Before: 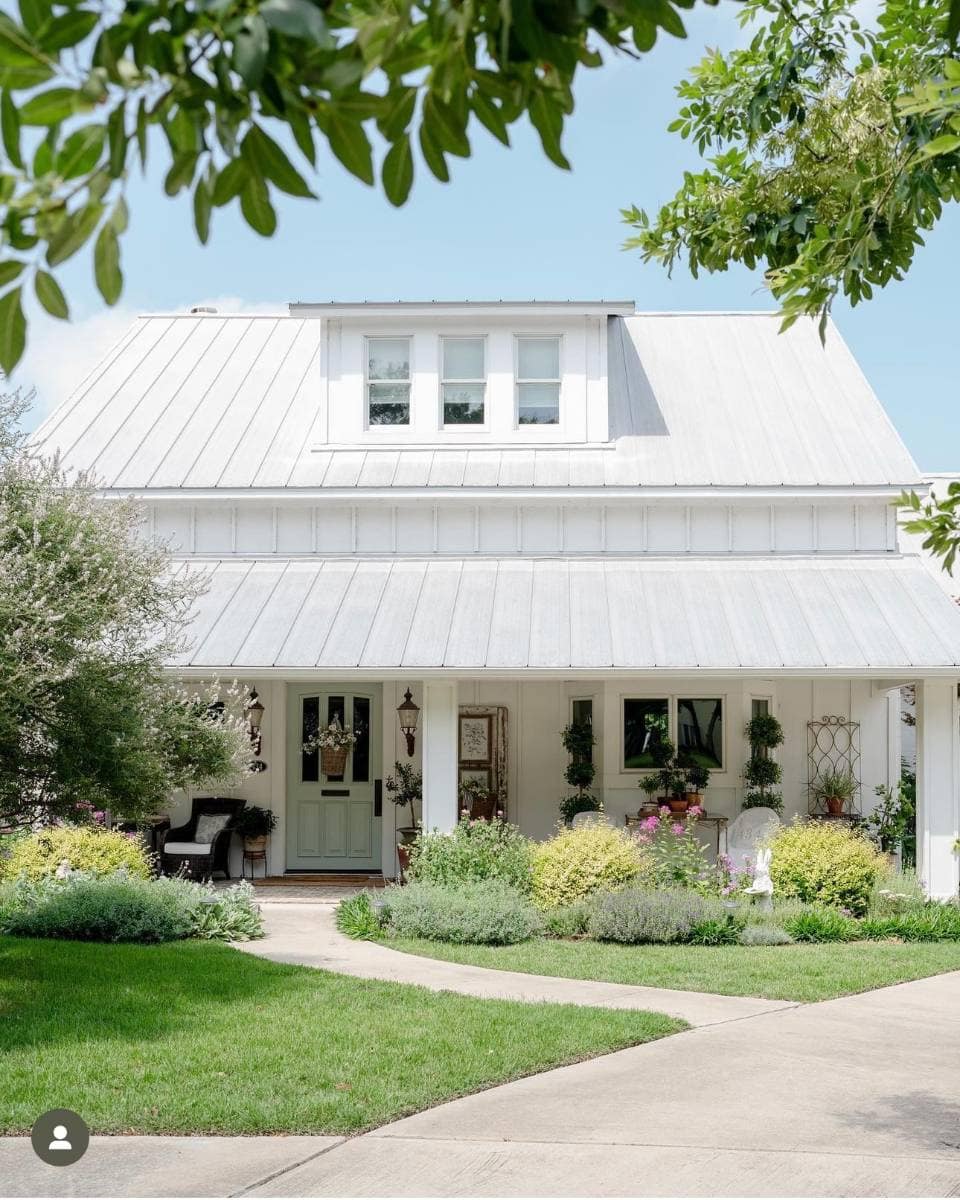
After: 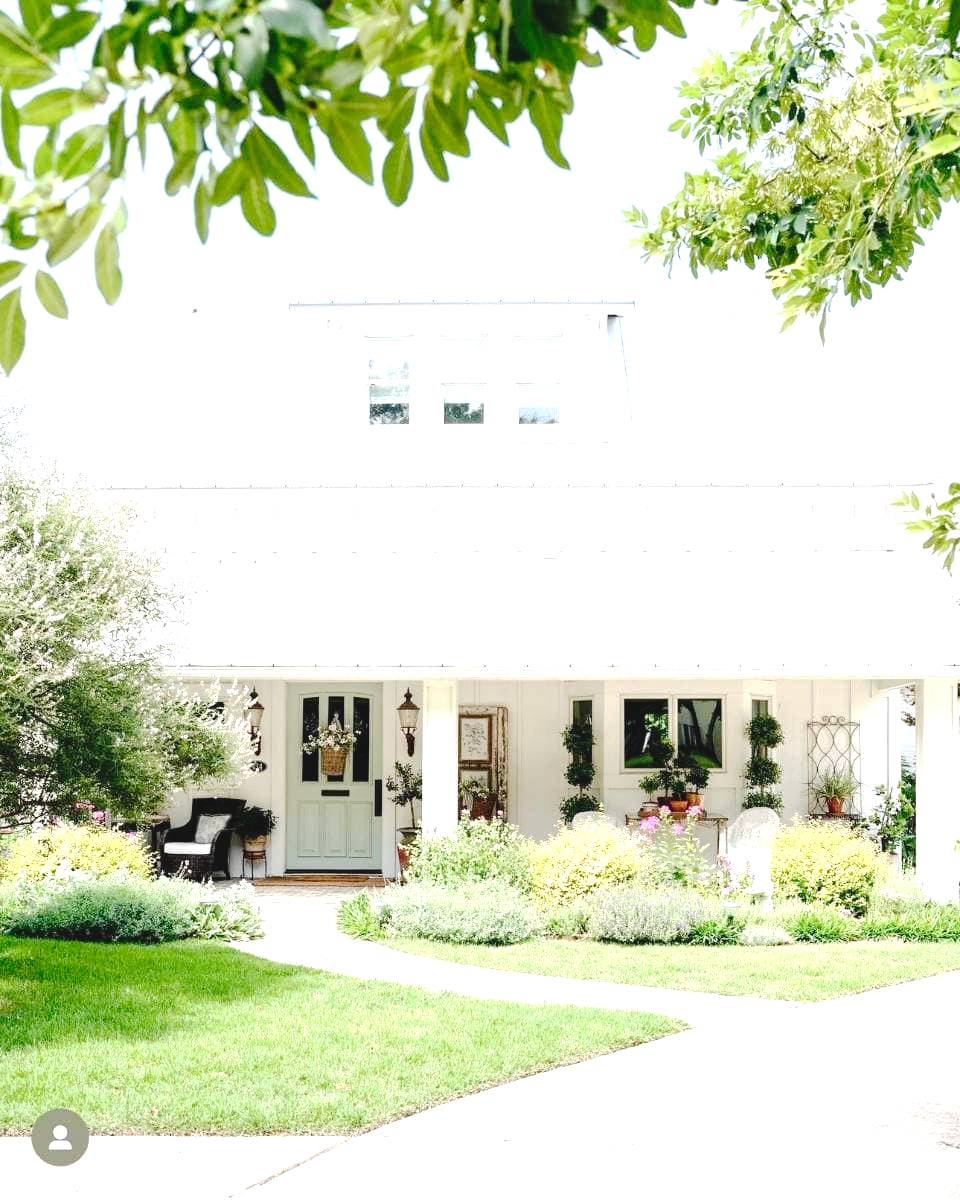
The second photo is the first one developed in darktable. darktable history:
tone curve: curves: ch0 [(0, 0) (0.003, 0.064) (0.011, 0.065) (0.025, 0.061) (0.044, 0.068) (0.069, 0.083) (0.1, 0.102) (0.136, 0.126) (0.177, 0.172) (0.224, 0.225) (0.277, 0.306) (0.335, 0.397) (0.399, 0.483) (0.468, 0.56) (0.543, 0.634) (0.623, 0.708) (0.709, 0.77) (0.801, 0.832) (0.898, 0.899) (1, 1)], preserve colors none
exposure: black level correction 0, exposure 1.403 EV, compensate exposure bias true, compensate highlight preservation false
